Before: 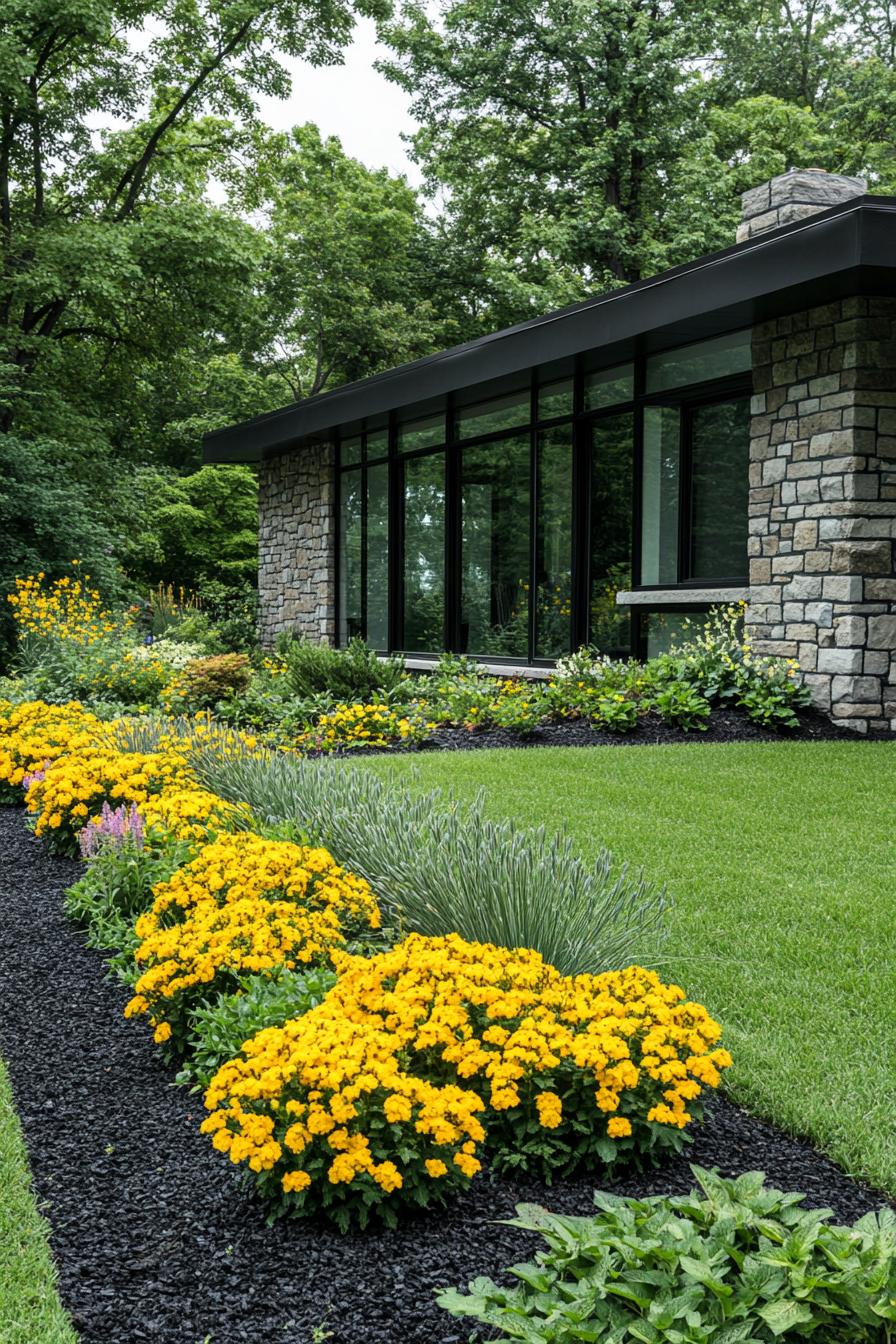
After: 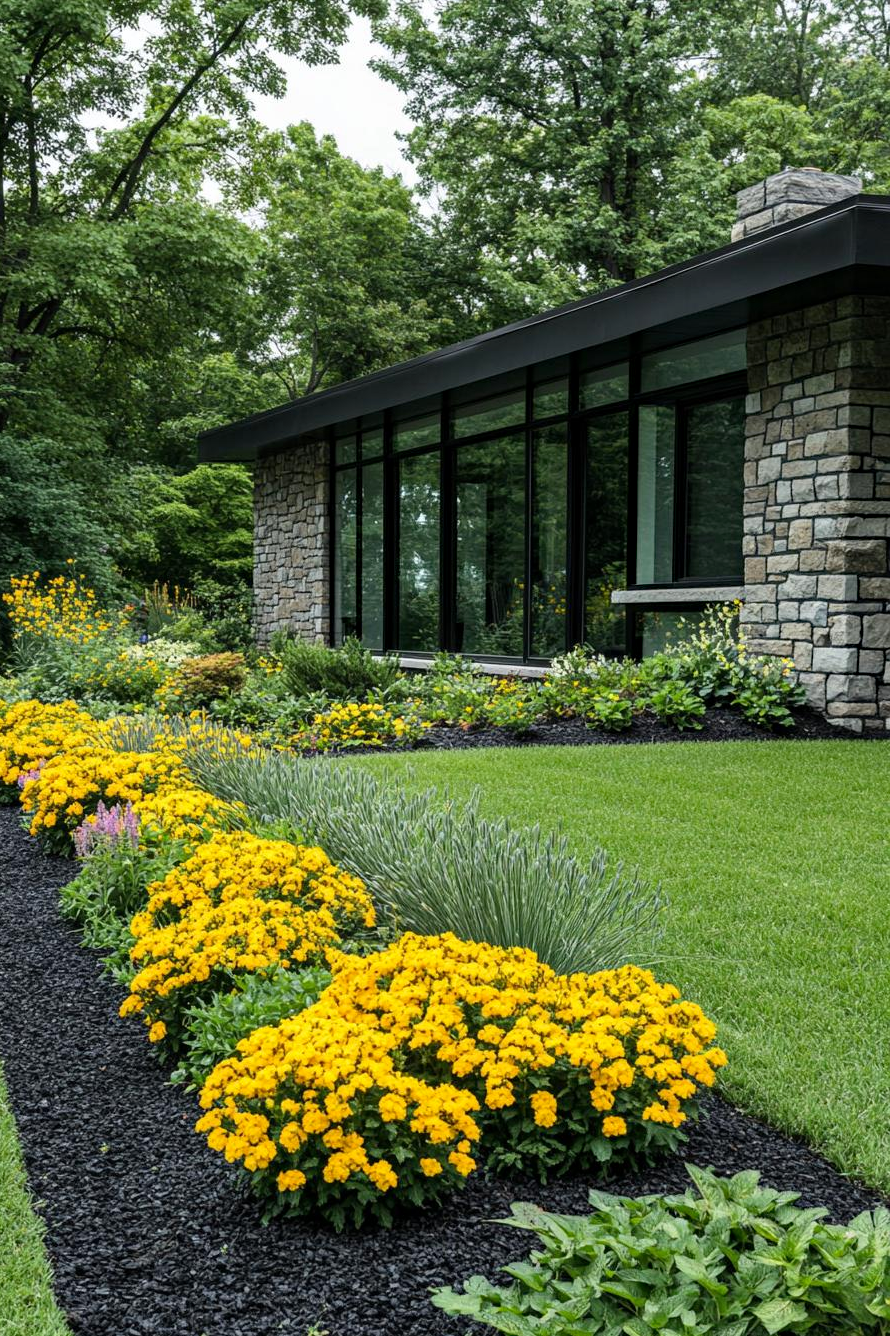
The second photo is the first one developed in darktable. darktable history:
haze removal: compatibility mode true, adaptive false
crop and rotate: left 0.586%, top 0.137%, bottom 0.406%
